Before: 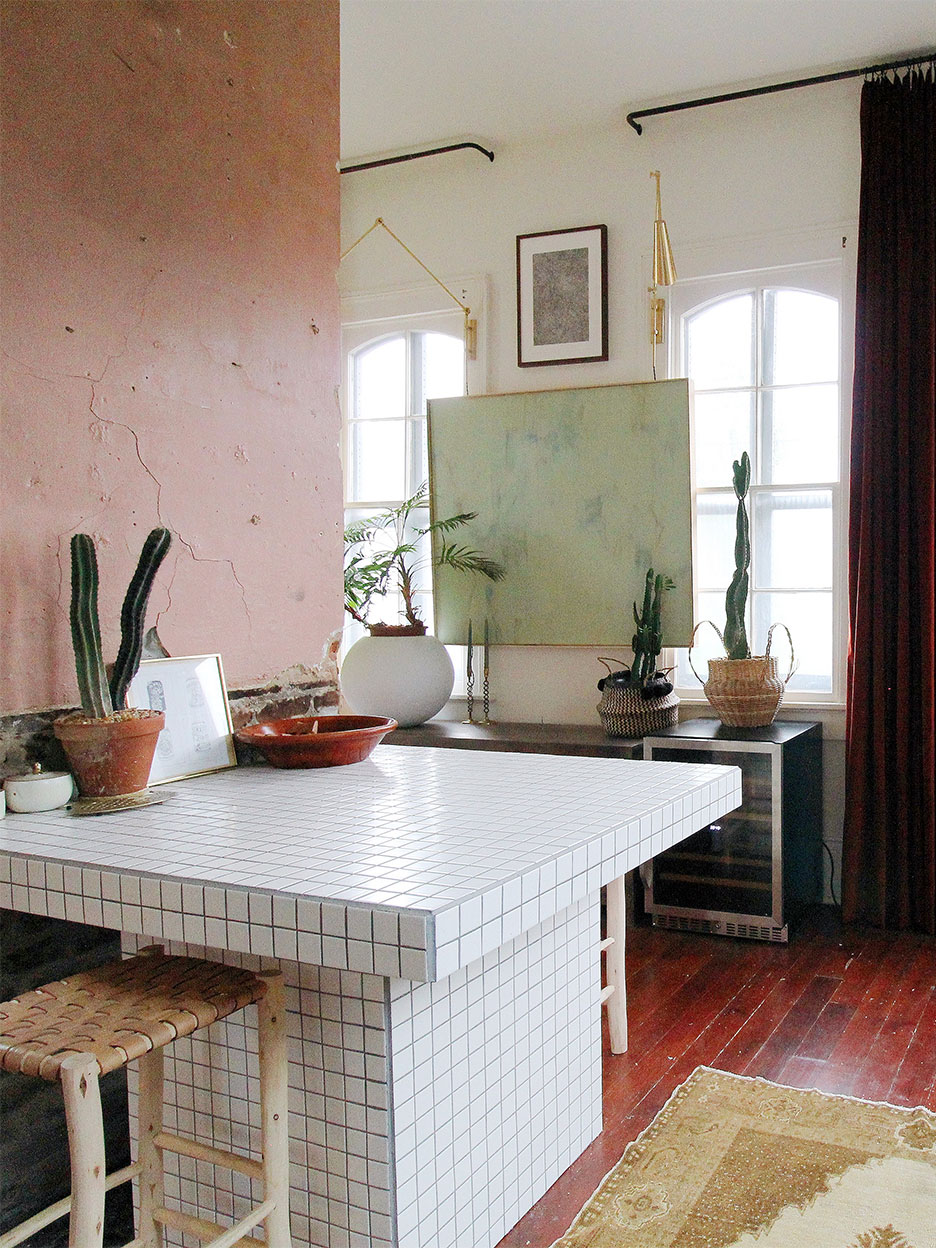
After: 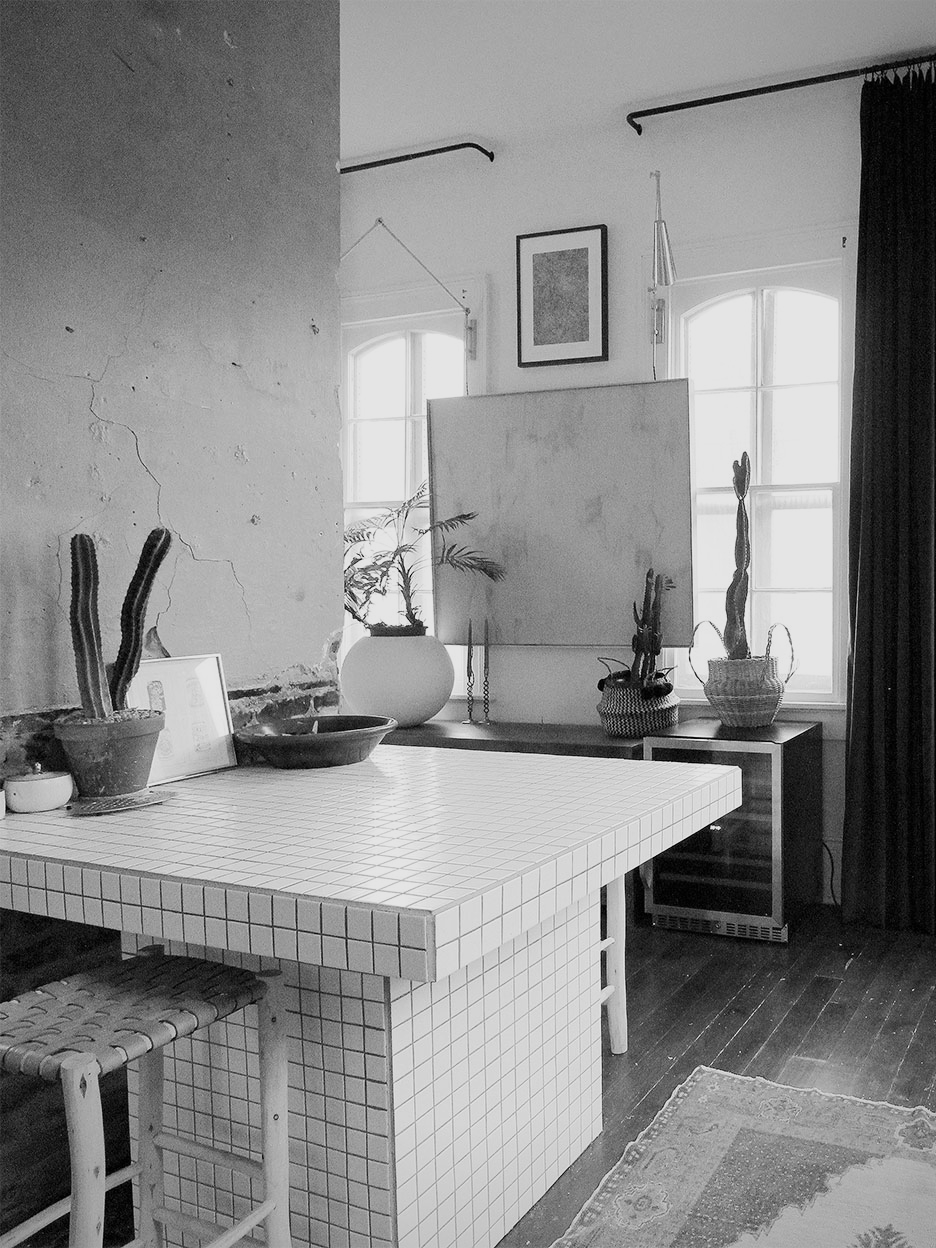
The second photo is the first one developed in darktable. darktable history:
vignetting: fall-off radius 60.92%
monochrome: a 2.21, b -1.33, size 2.2
sigmoid: contrast 1.22, skew 0.65
